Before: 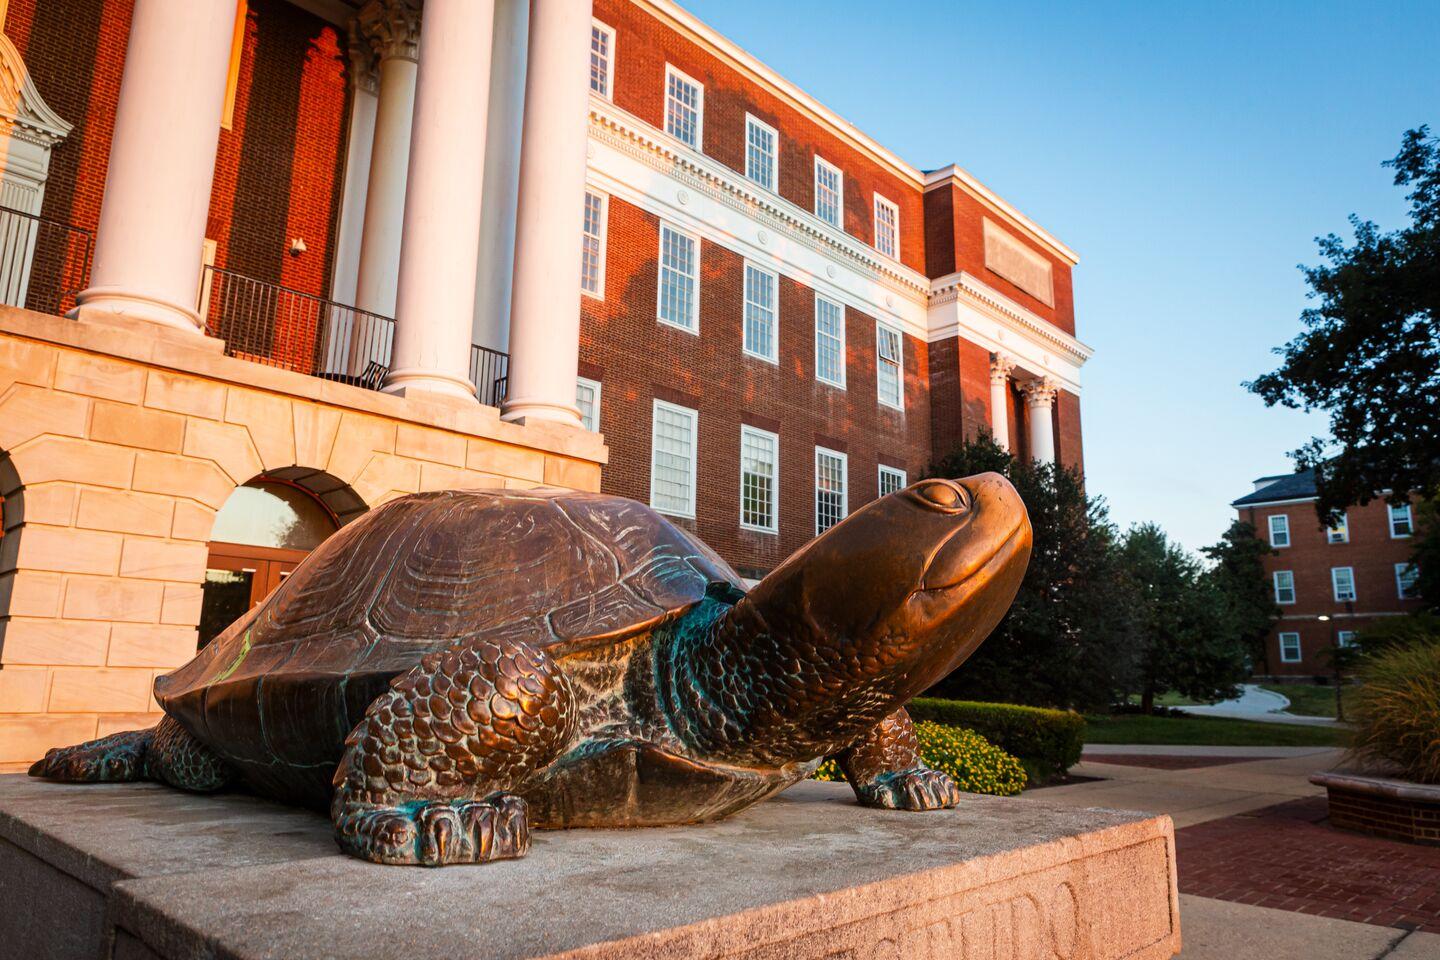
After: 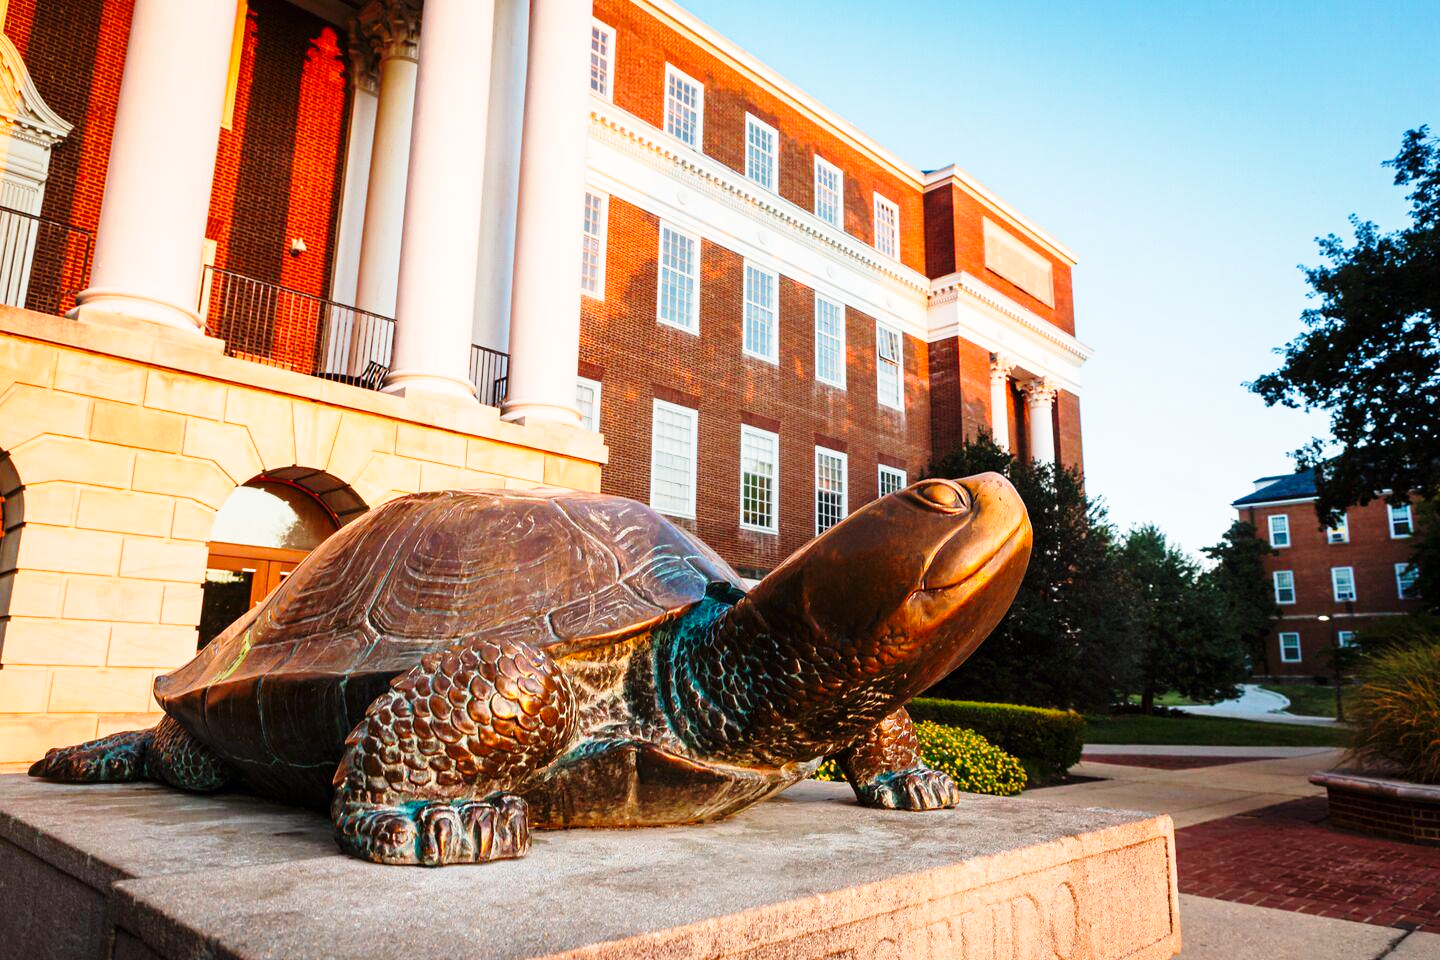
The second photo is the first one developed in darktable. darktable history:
tone equalizer: edges refinement/feathering 500, mask exposure compensation -1.57 EV, preserve details no
base curve: curves: ch0 [(0, 0) (0.028, 0.03) (0.121, 0.232) (0.46, 0.748) (0.859, 0.968) (1, 1)], preserve colors none
